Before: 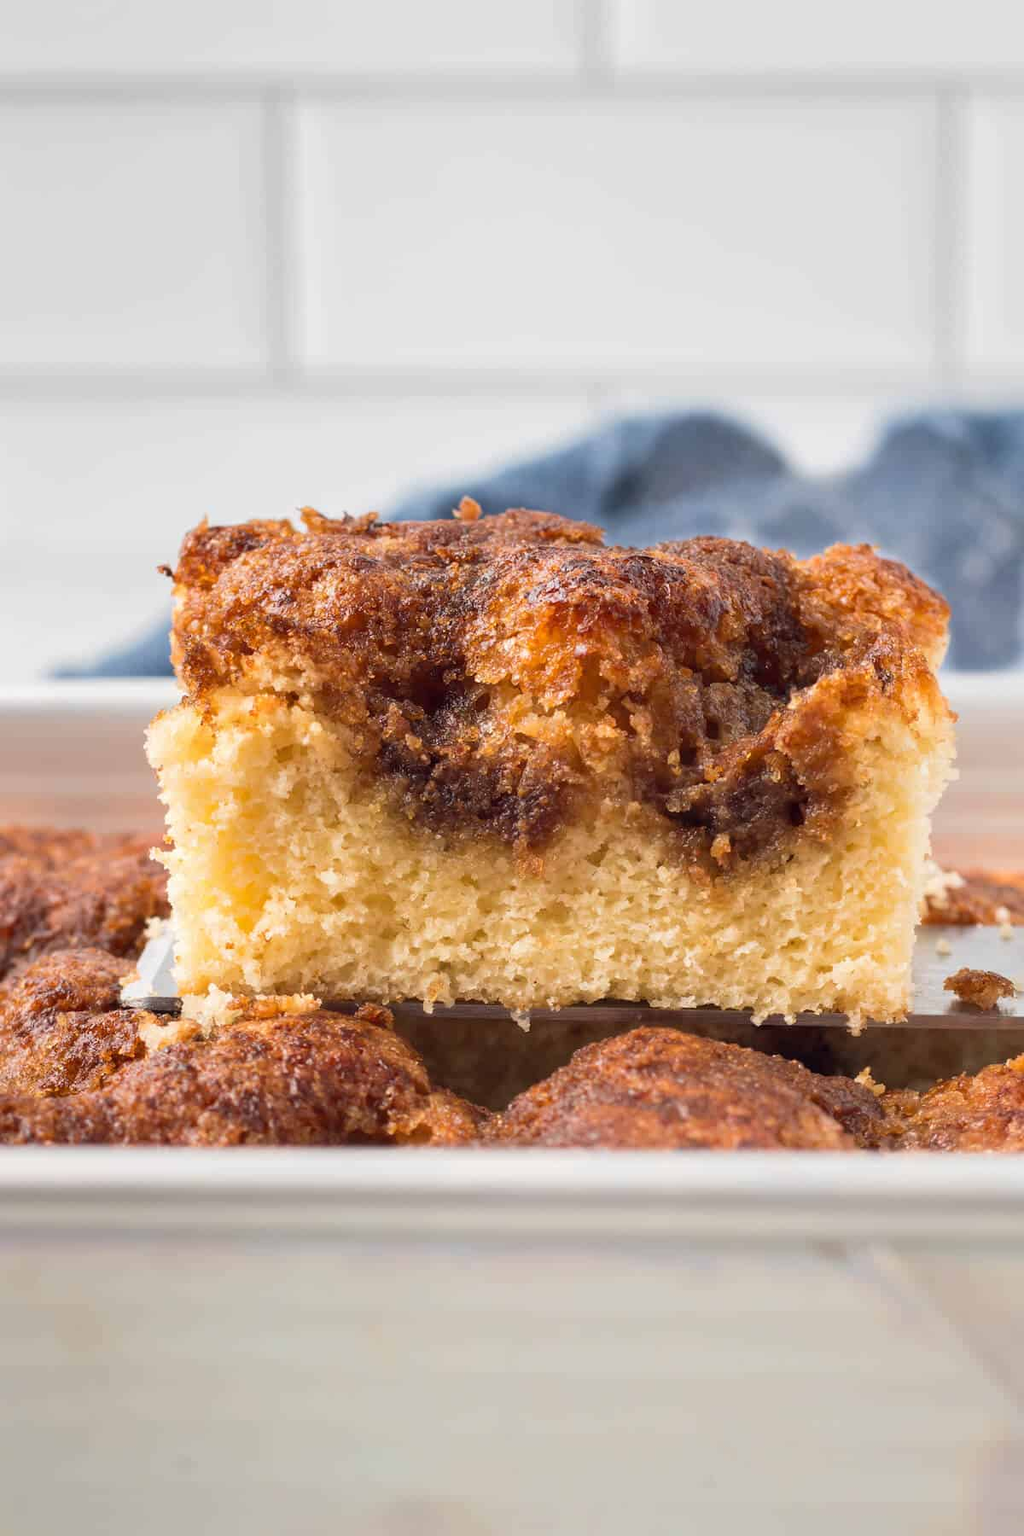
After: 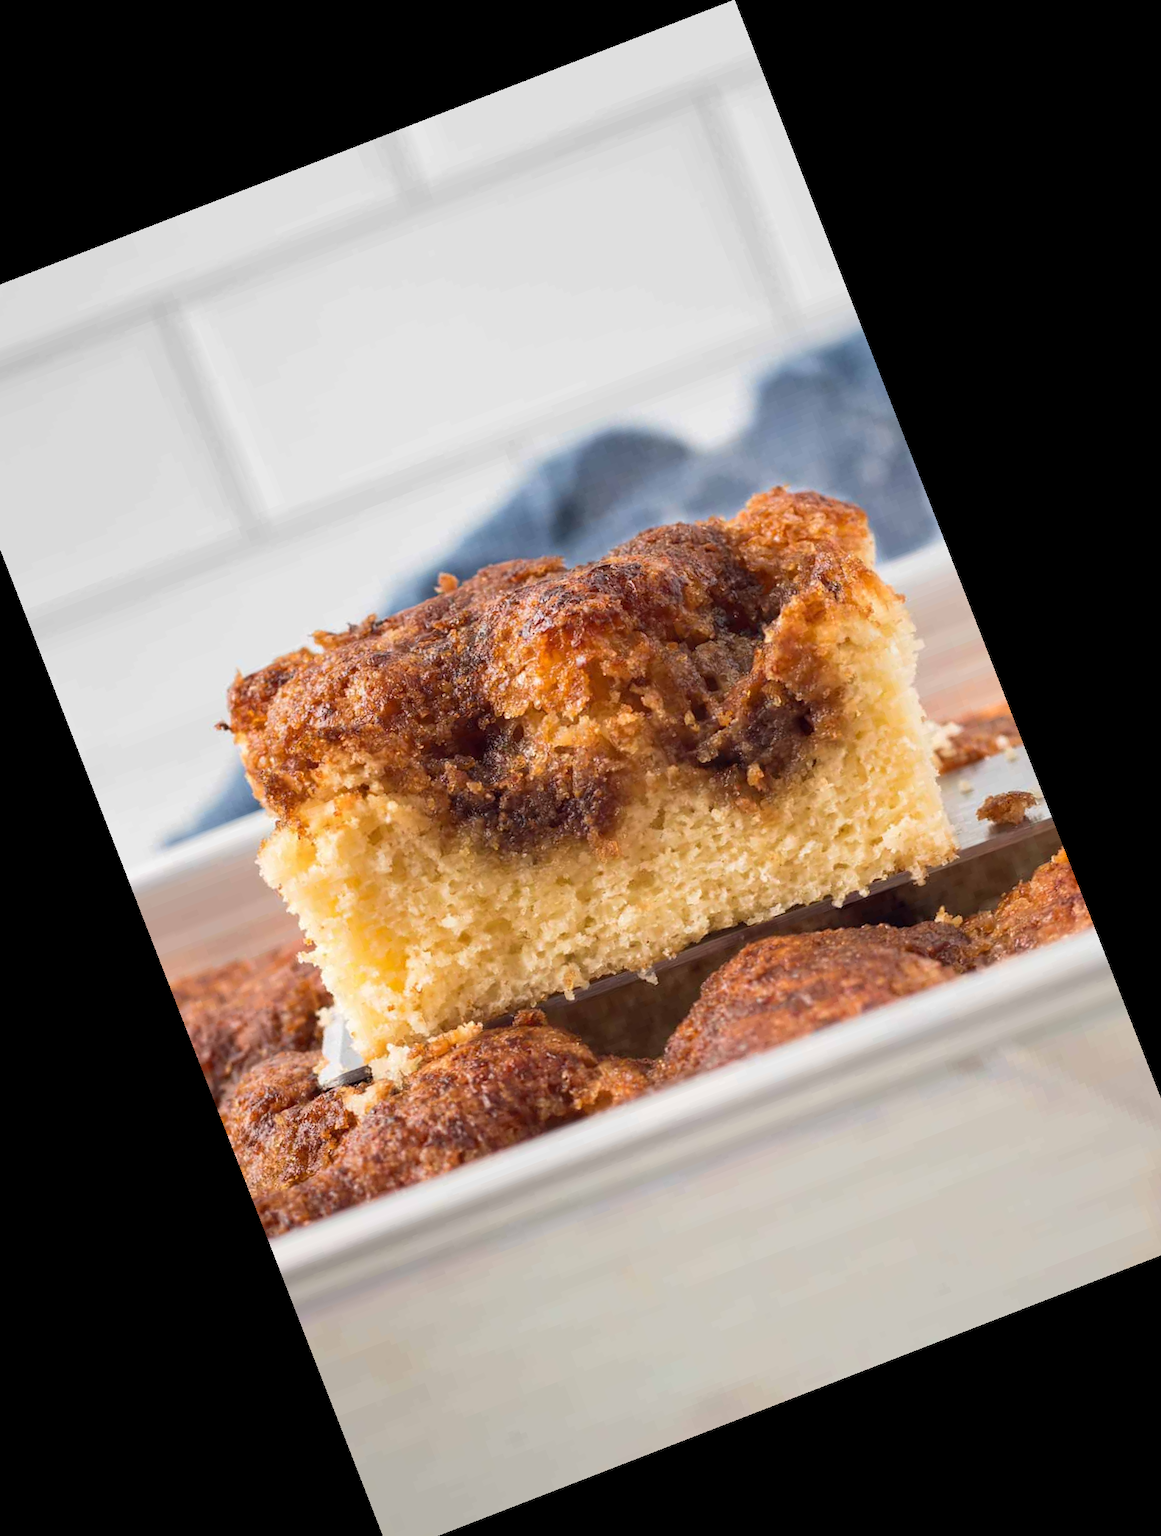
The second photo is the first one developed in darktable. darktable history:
crop and rotate: angle 21.21°, left 6.816%, right 3.966%, bottom 1.122%
